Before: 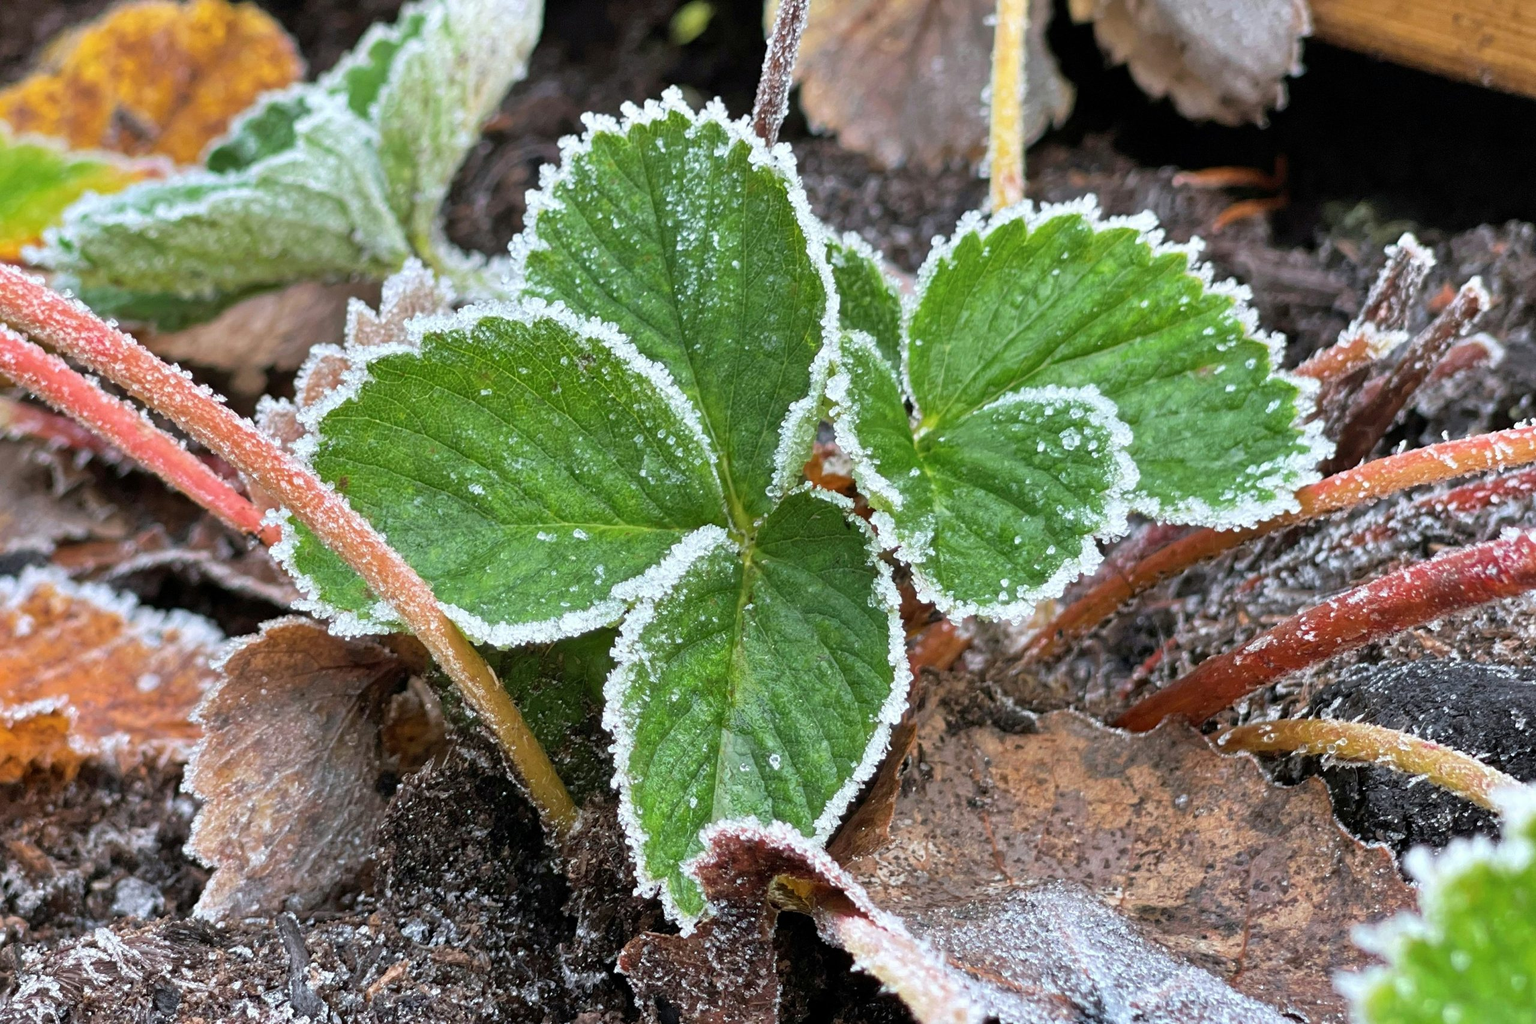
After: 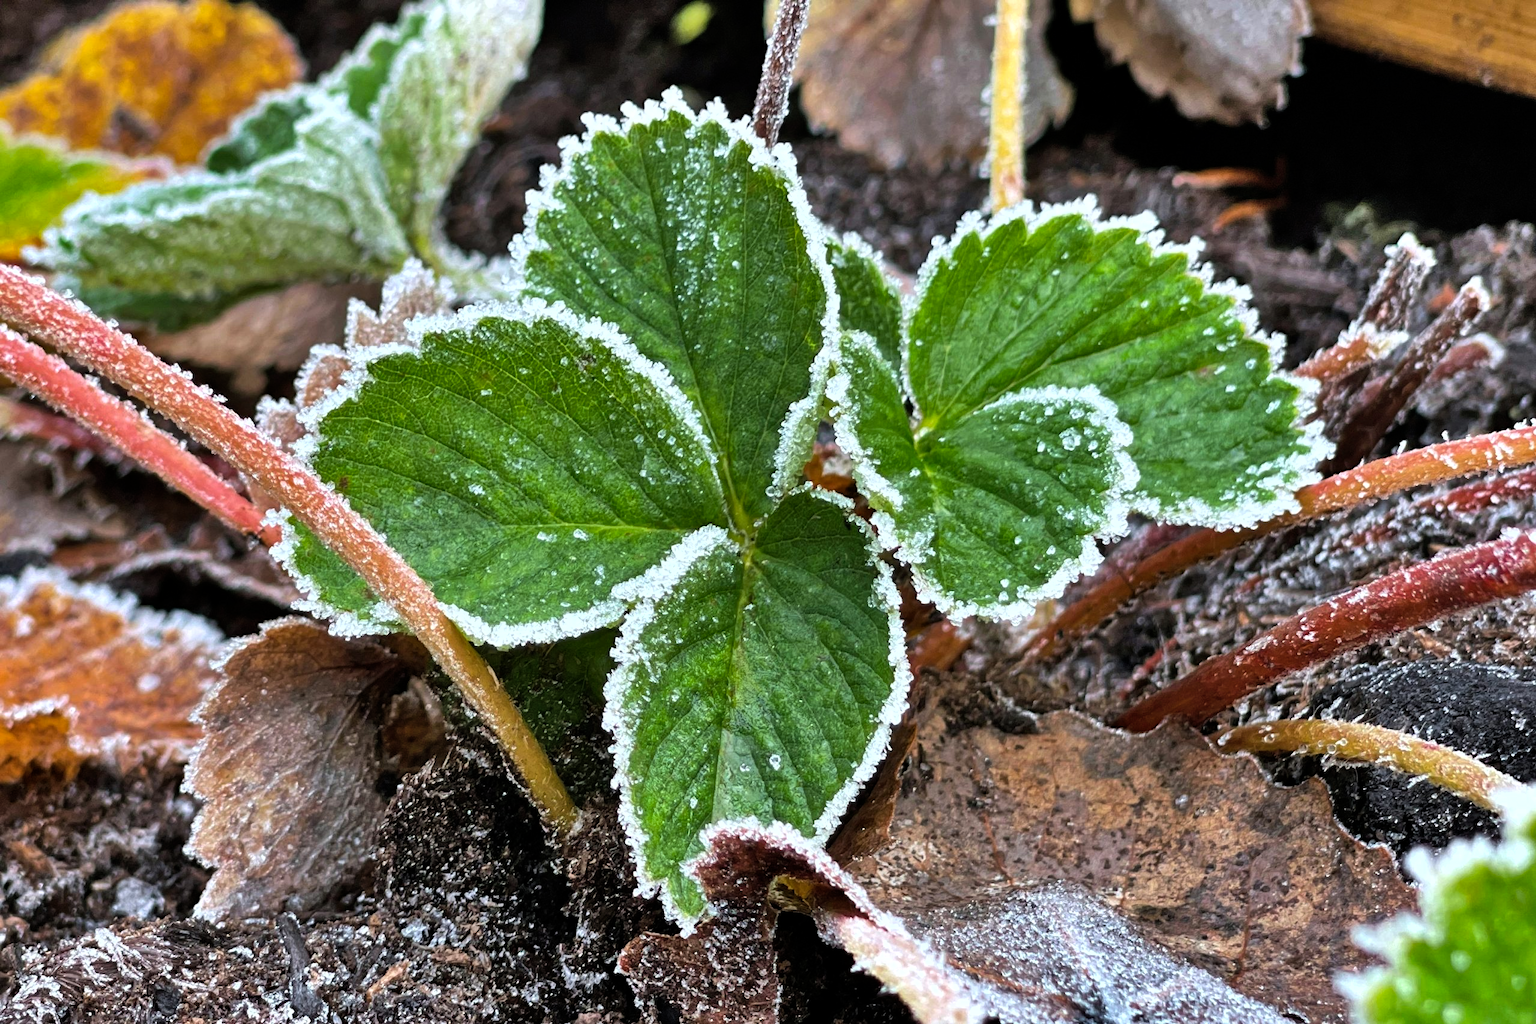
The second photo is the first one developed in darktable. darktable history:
shadows and highlights: shadows 58.9, highlights -60.47, soften with gaussian
color balance rgb: power › luminance -14.899%, perceptual saturation grading › global saturation 0.213%, global vibrance 30.277%, contrast 10.118%
